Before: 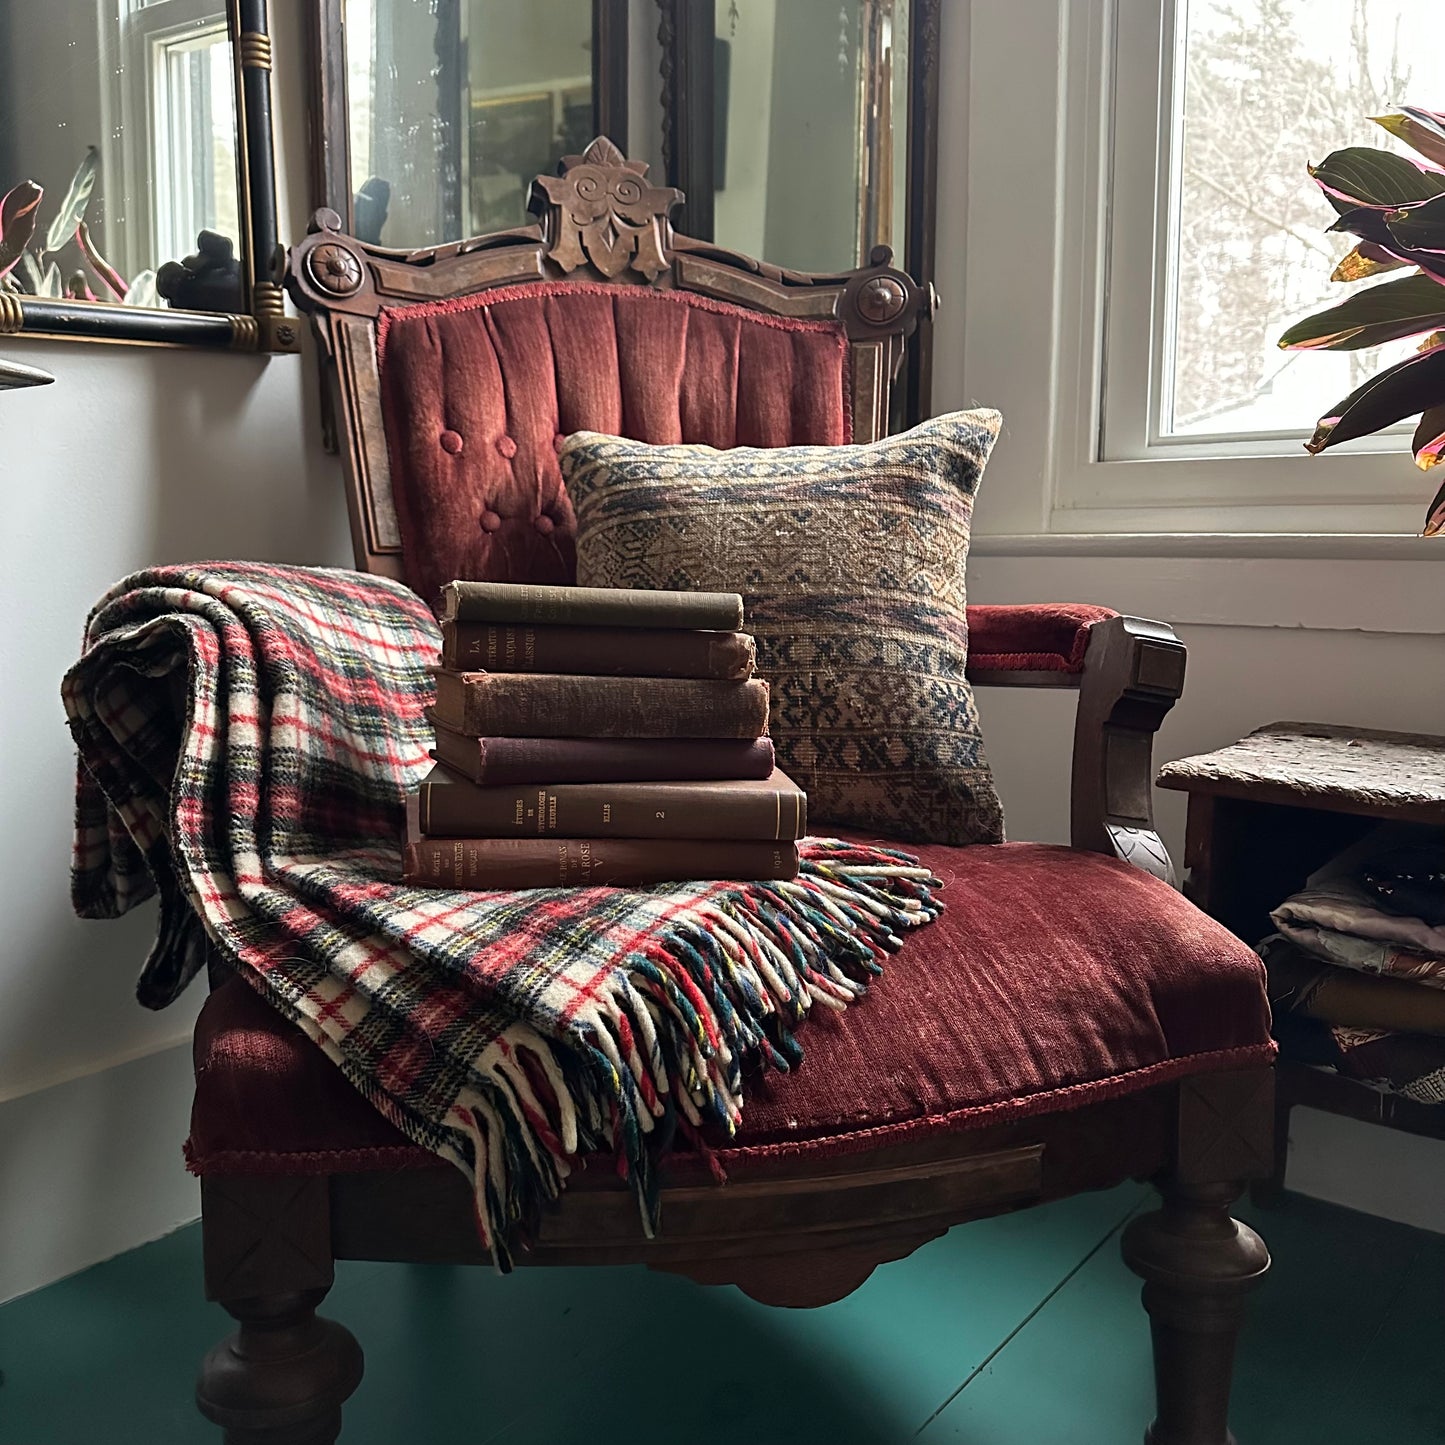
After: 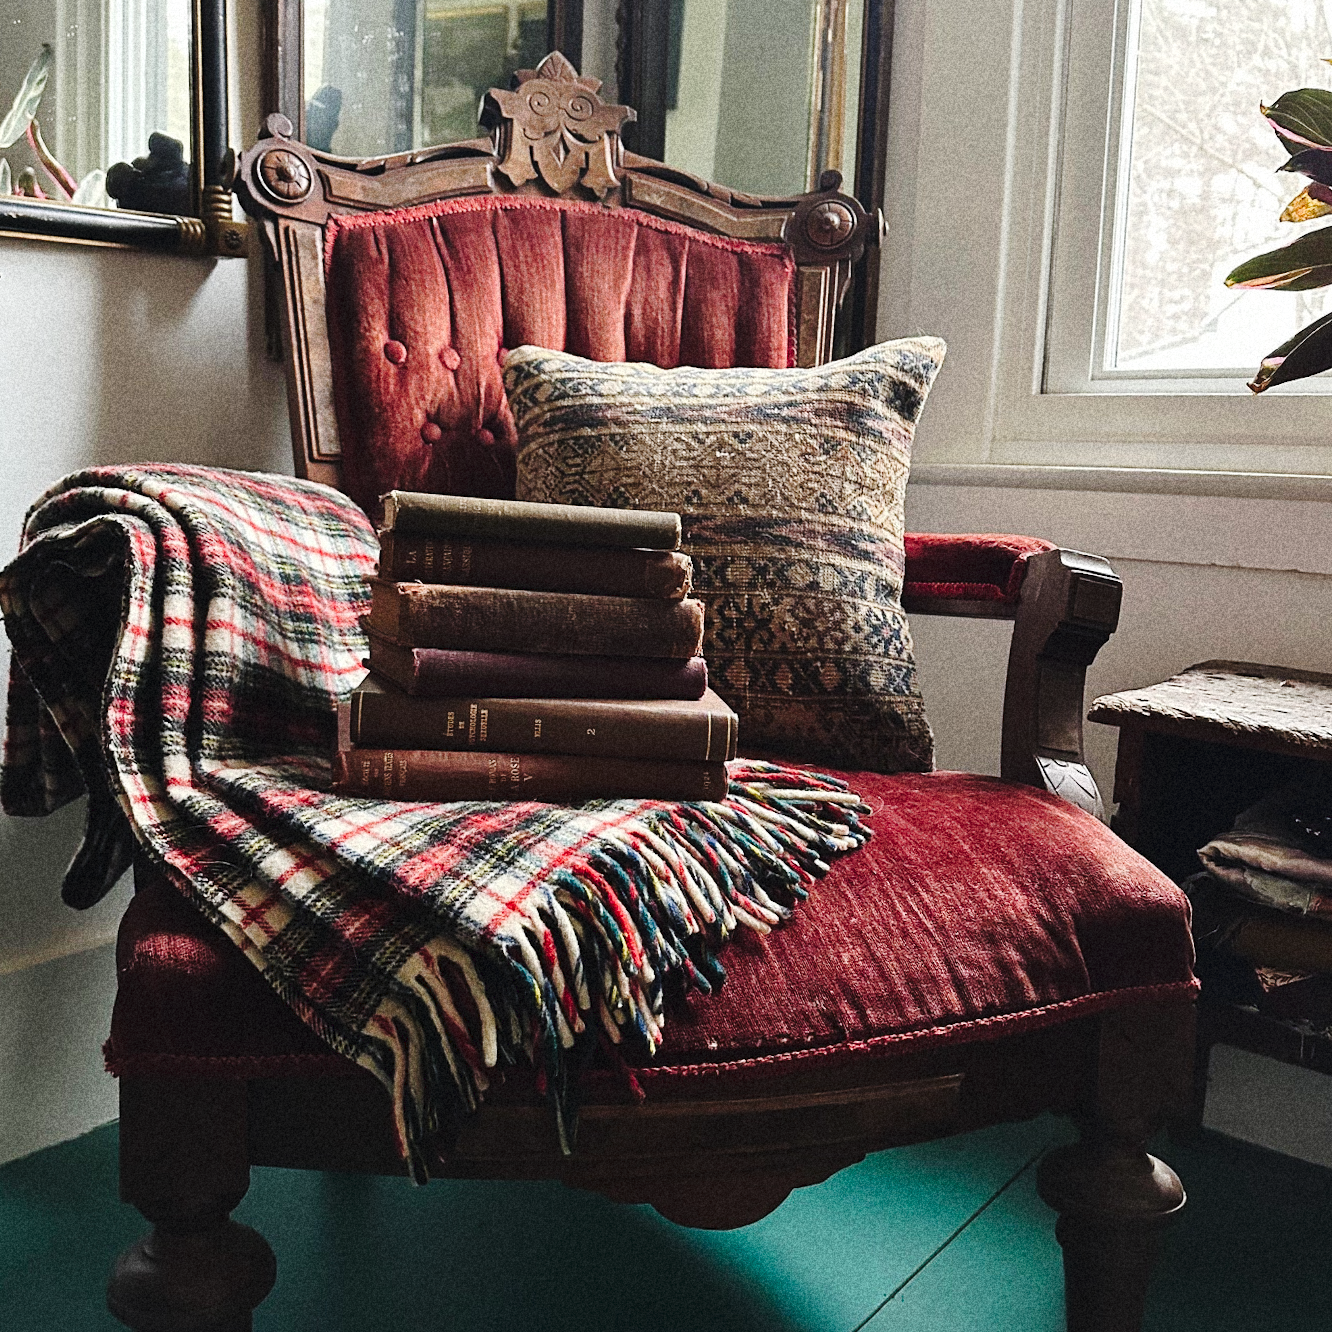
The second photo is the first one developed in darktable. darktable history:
crop and rotate: angle -1.96°, left 3.097%, top 4.154%, right 1.586%, bottom 0.529%
grain: coarseness 14.49 ISO, strength 48.04%, mid-tones bias 35%
tone curve: curves: ch0 [(0, 0) (0.003, 0.039) (0.011, 0.042) (0.025, 0.048) (0.044, 0.058) (0.069, 0.071) (0.1, 0.089) (0.136, 0.114) (0.177, 0.146) (0.224, 0.199) (0.277, 0.27) (0.335, 0.364) (0.399, 0.47) (0.468, 0.566) (0.543, 0.643) (0.623, 0.73) (0.709, 0.8) (0.801, 0.863) (0.898, 0.925) (1, 1)], preserve colors none
